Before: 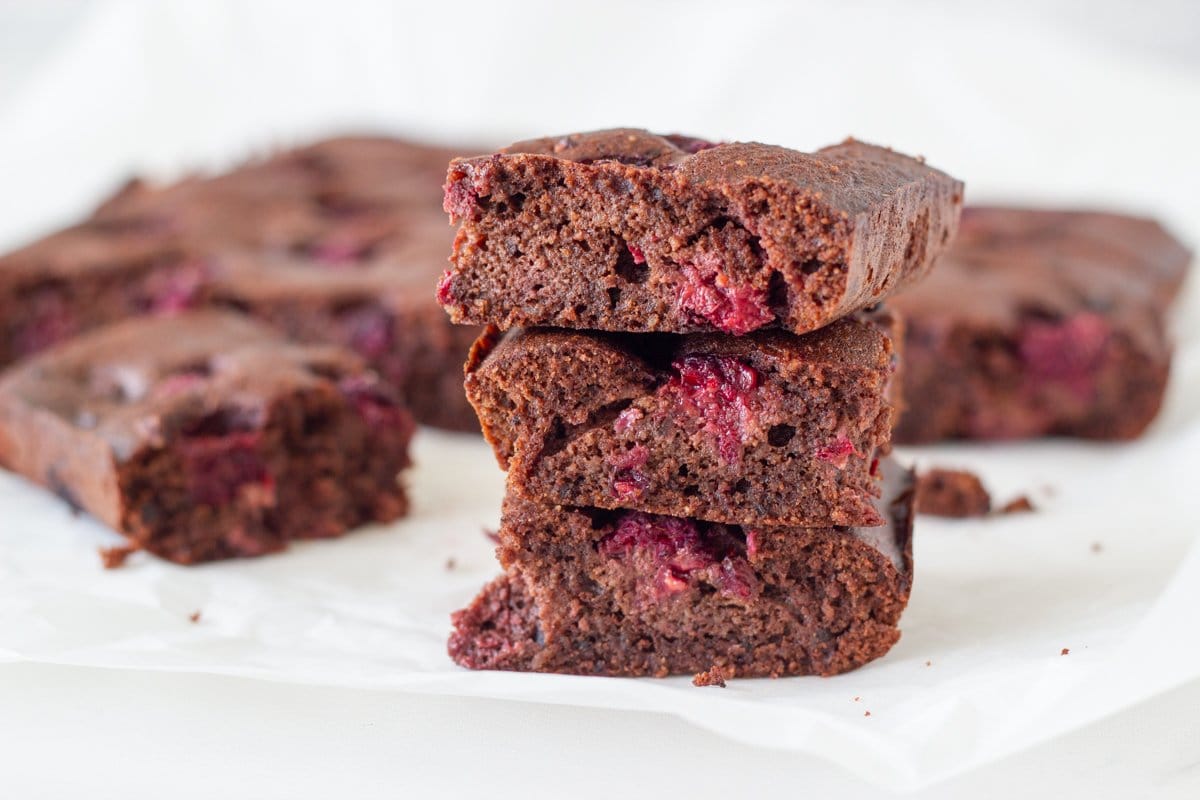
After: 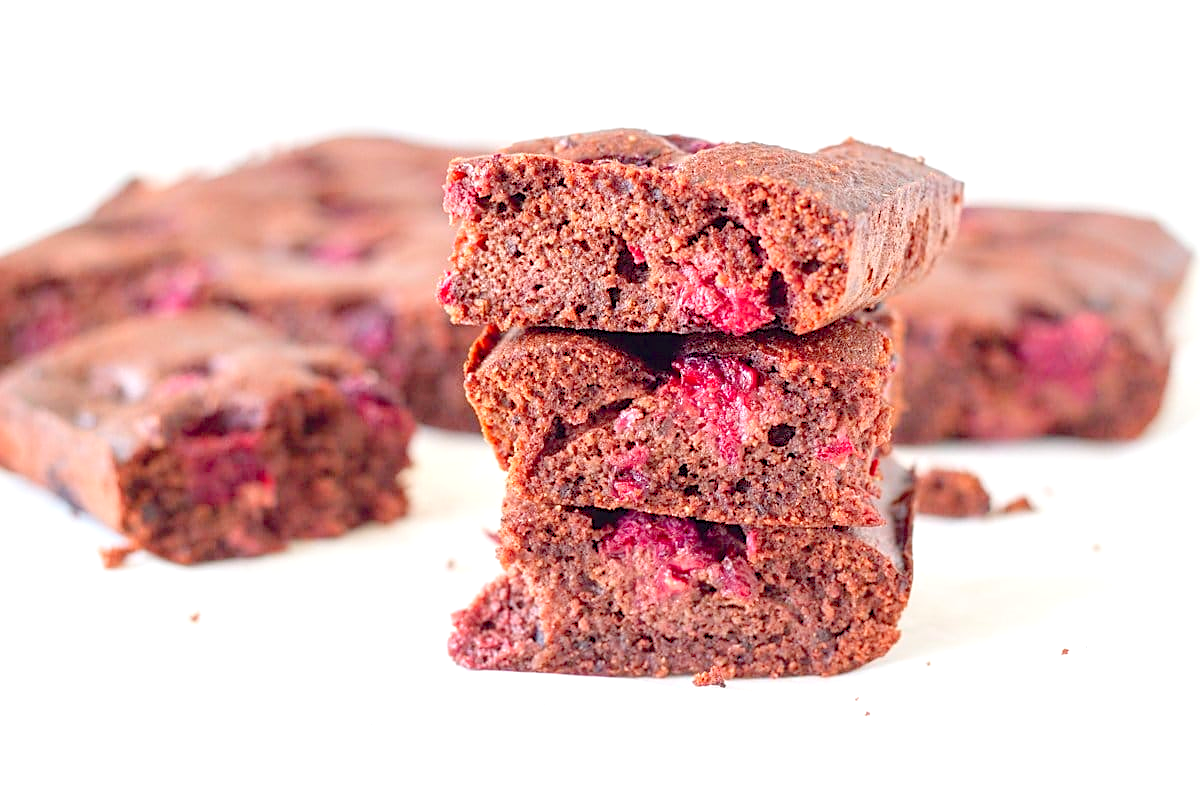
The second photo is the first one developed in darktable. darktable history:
tone equalizer: -8 EV -0.397 EV, -7 EV -0.365 EV, -6 EV -0.36 EV, -5 EV -0.201 EV, -3 EV 0.228 EV, -2 EV 0.323 EV, -1 EV 0.368 EV, +0 EV 0.414 EV
levels: levels [0, 0.397, 0.955]
sharpen: on, module defaults
